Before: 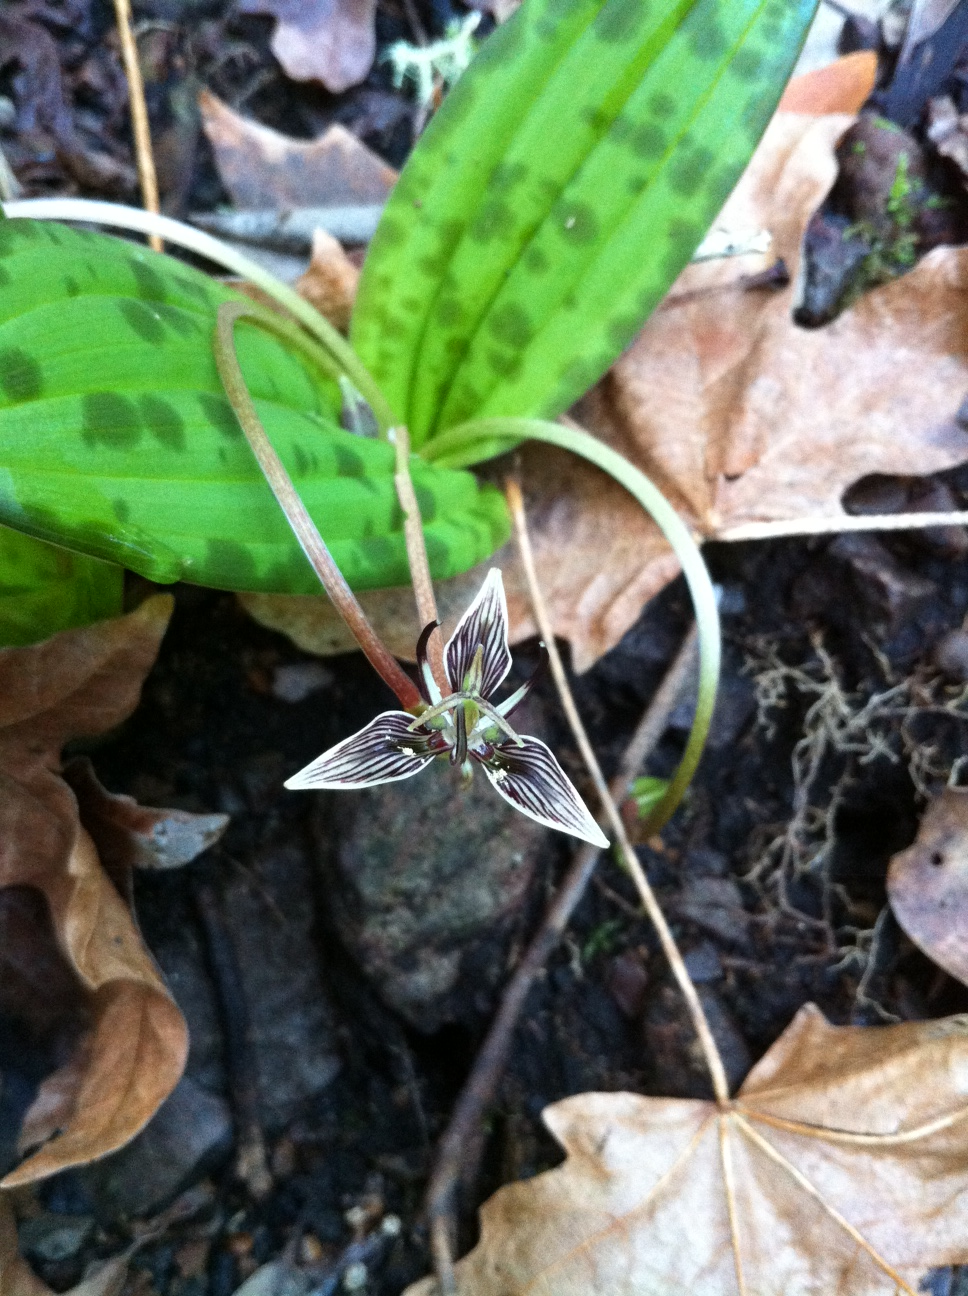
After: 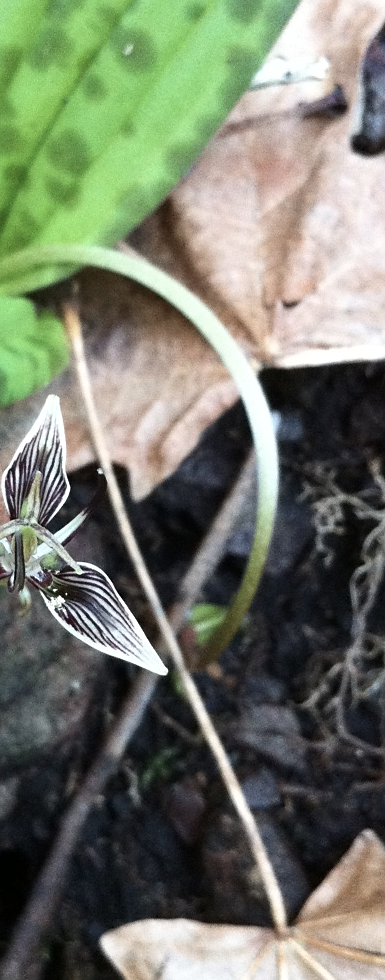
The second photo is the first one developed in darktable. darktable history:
crop: left 45.721%, top 13.393%, right 14.118%, bottom 10.01%
sharpen: radius 1.559, amount 0.373, threshold 1.271
contrast brightness saturation: contrast 0.1, saturation -0.3
